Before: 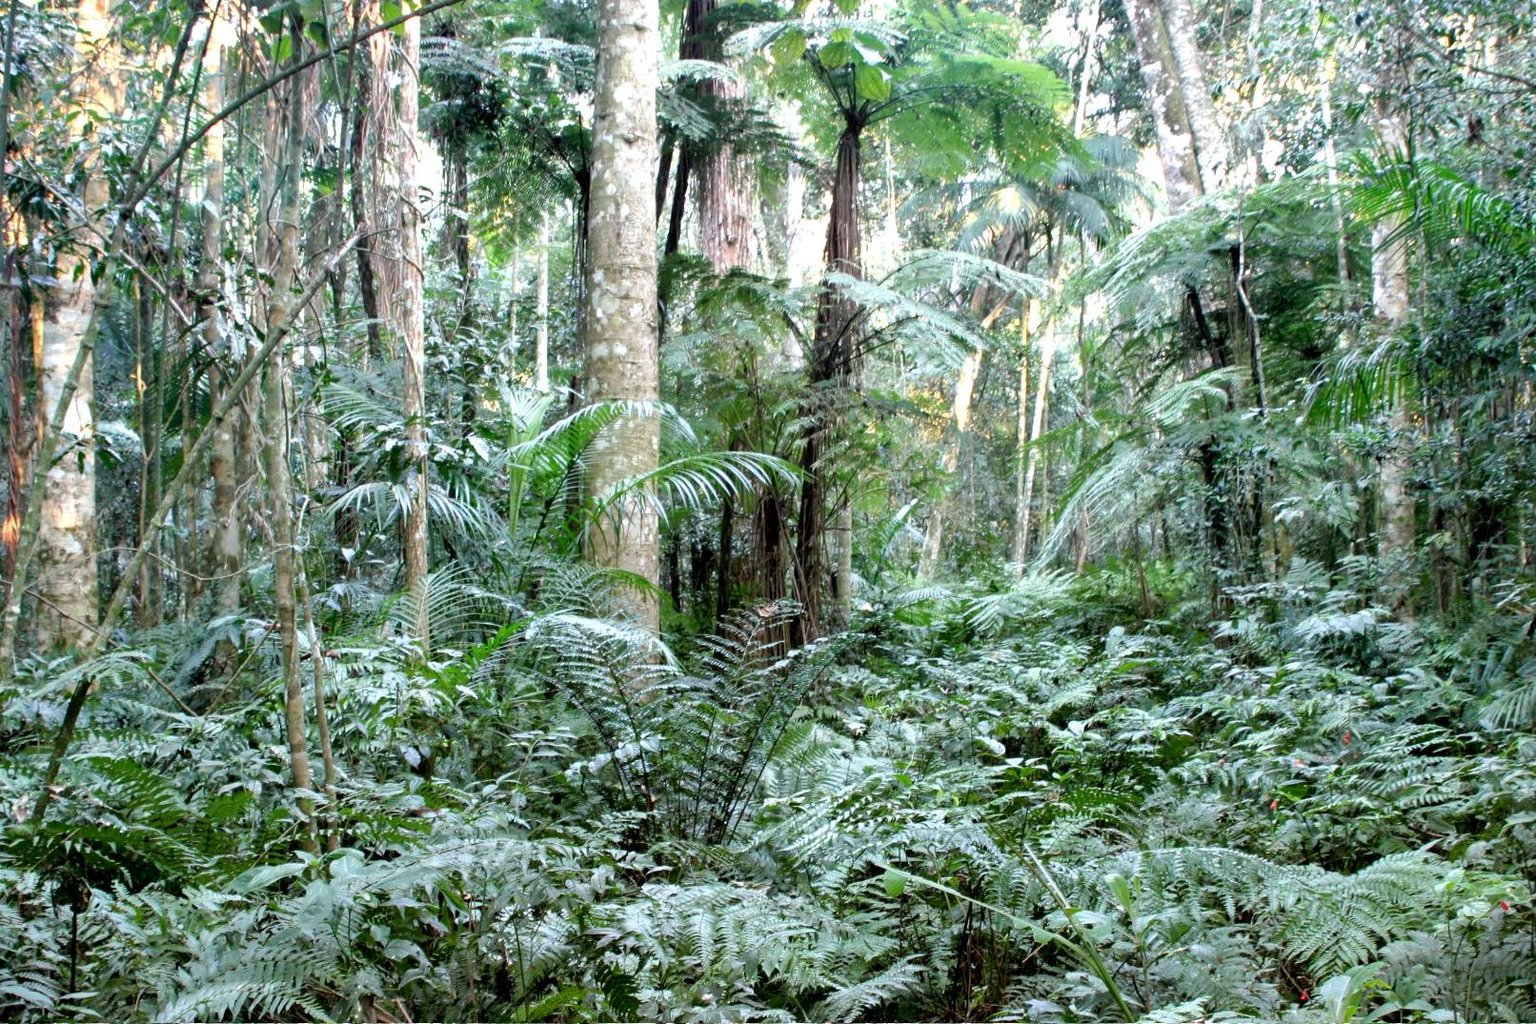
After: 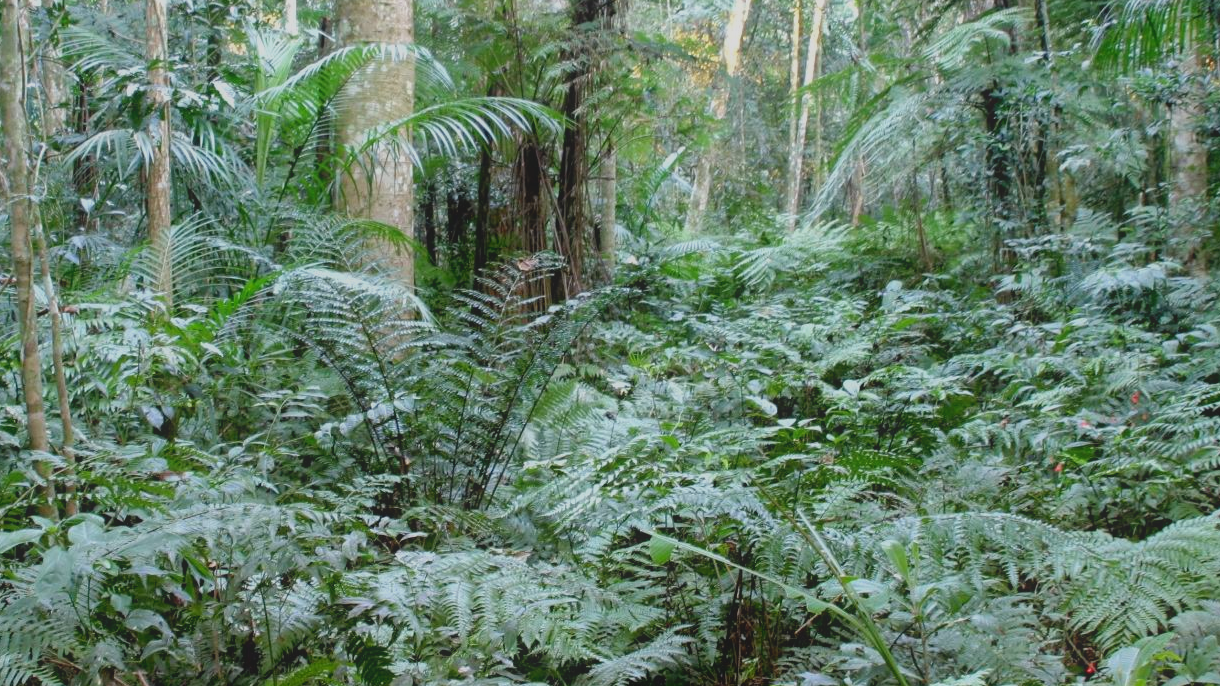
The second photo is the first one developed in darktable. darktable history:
crop and rotate: left 17.299%, top 35.115%, right 7.015%, bottom 1.024%
contrast equalizer: y [[0.46, 0.454, 0.451, 0.451, 0.455, 0.46], [0.5 ×6], [0.5 ×6], [0 ×6], [0 ×6]]
color balance rgb: perceptual saturation grading › global saturation -0.31%, global vibrance -8%, contrast -13%, saturation formula JzAzBz (2021)
